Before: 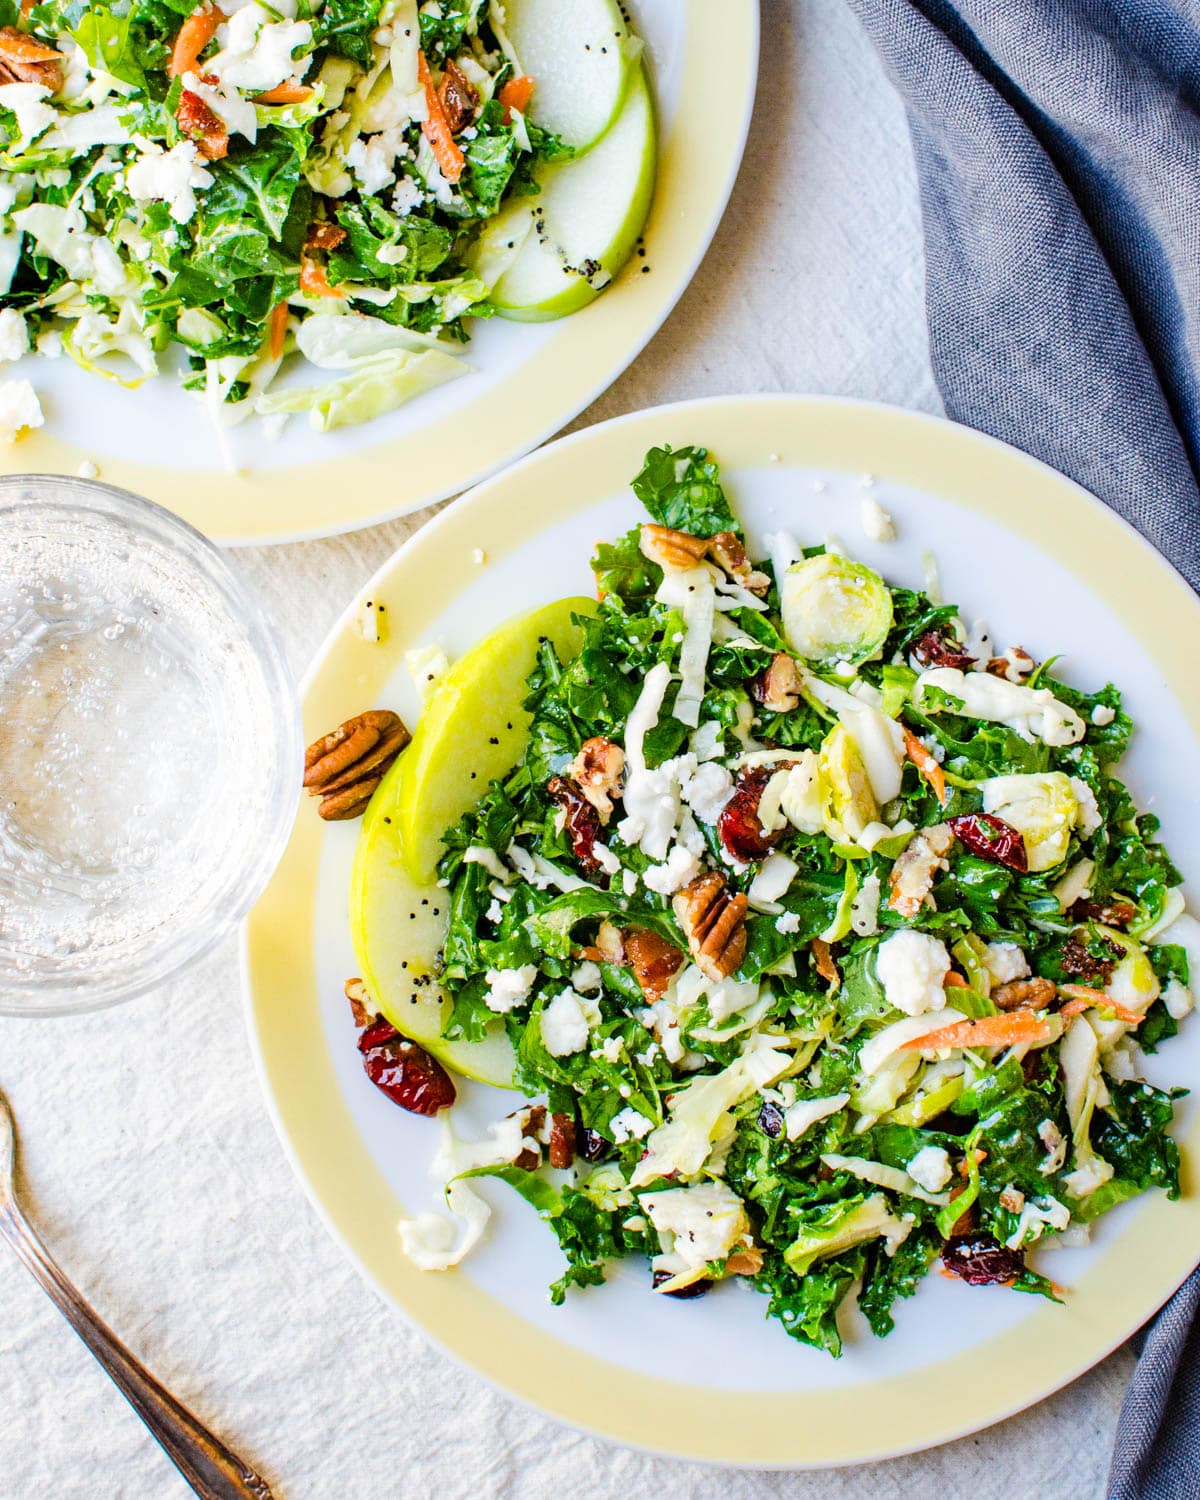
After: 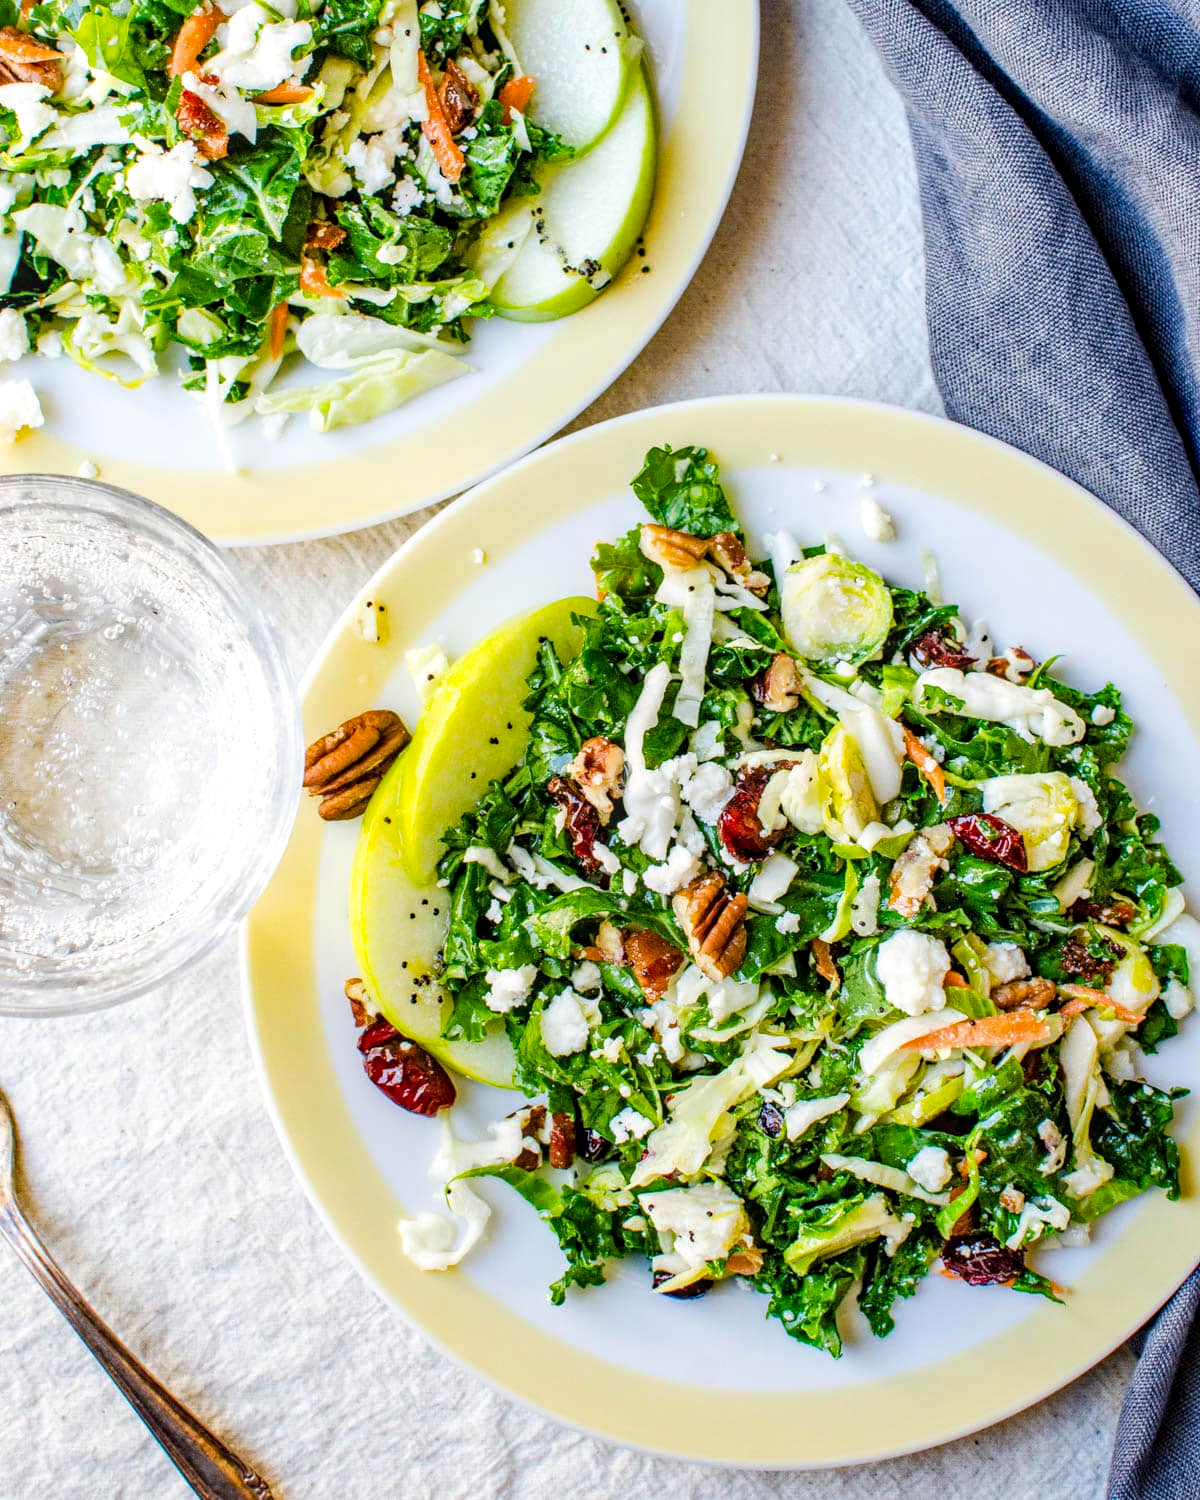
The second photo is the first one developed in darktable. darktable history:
local contrast: detail 130%
haze removal: adaptive false
base curve: curves: ch0 [(0, 0) (0.283, 0.295) (1, 1)], preserve colors none
